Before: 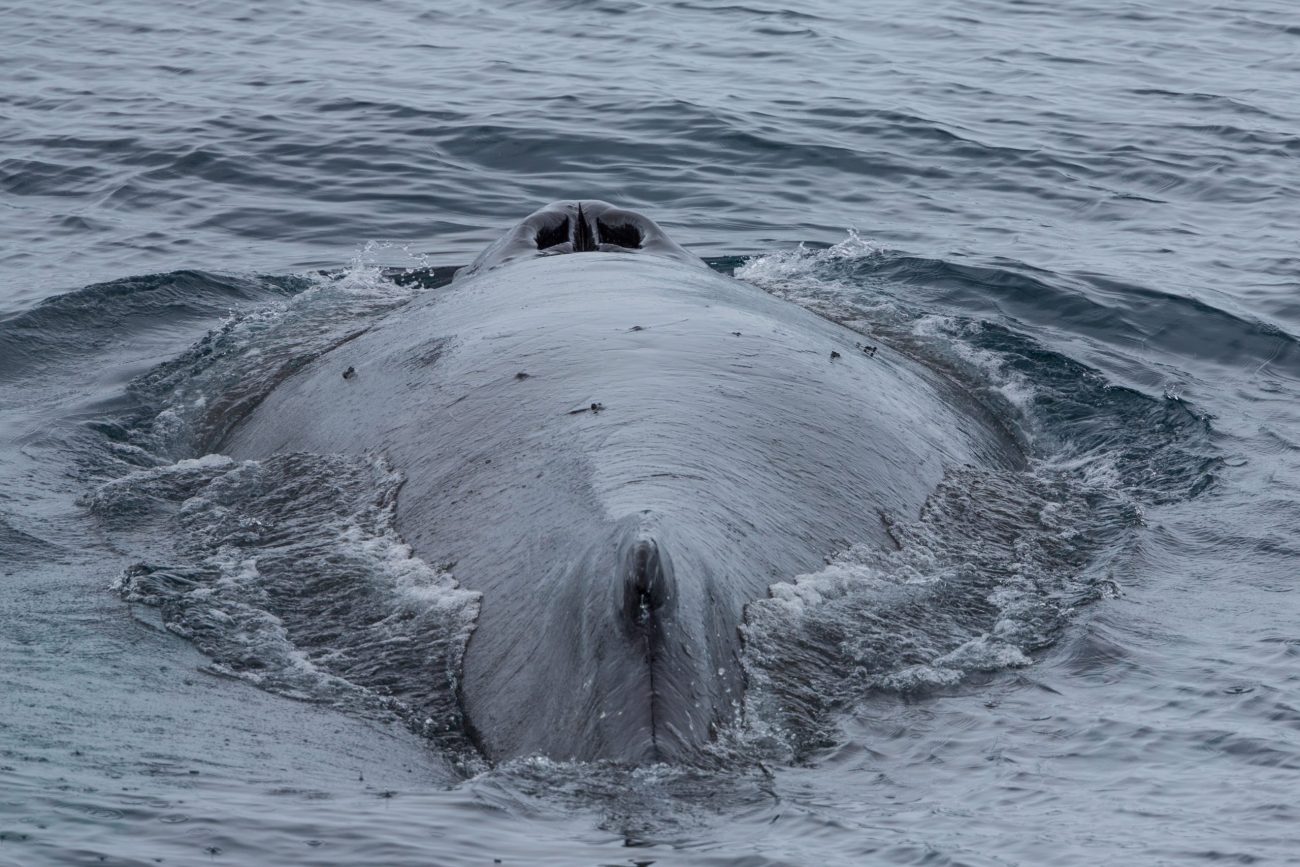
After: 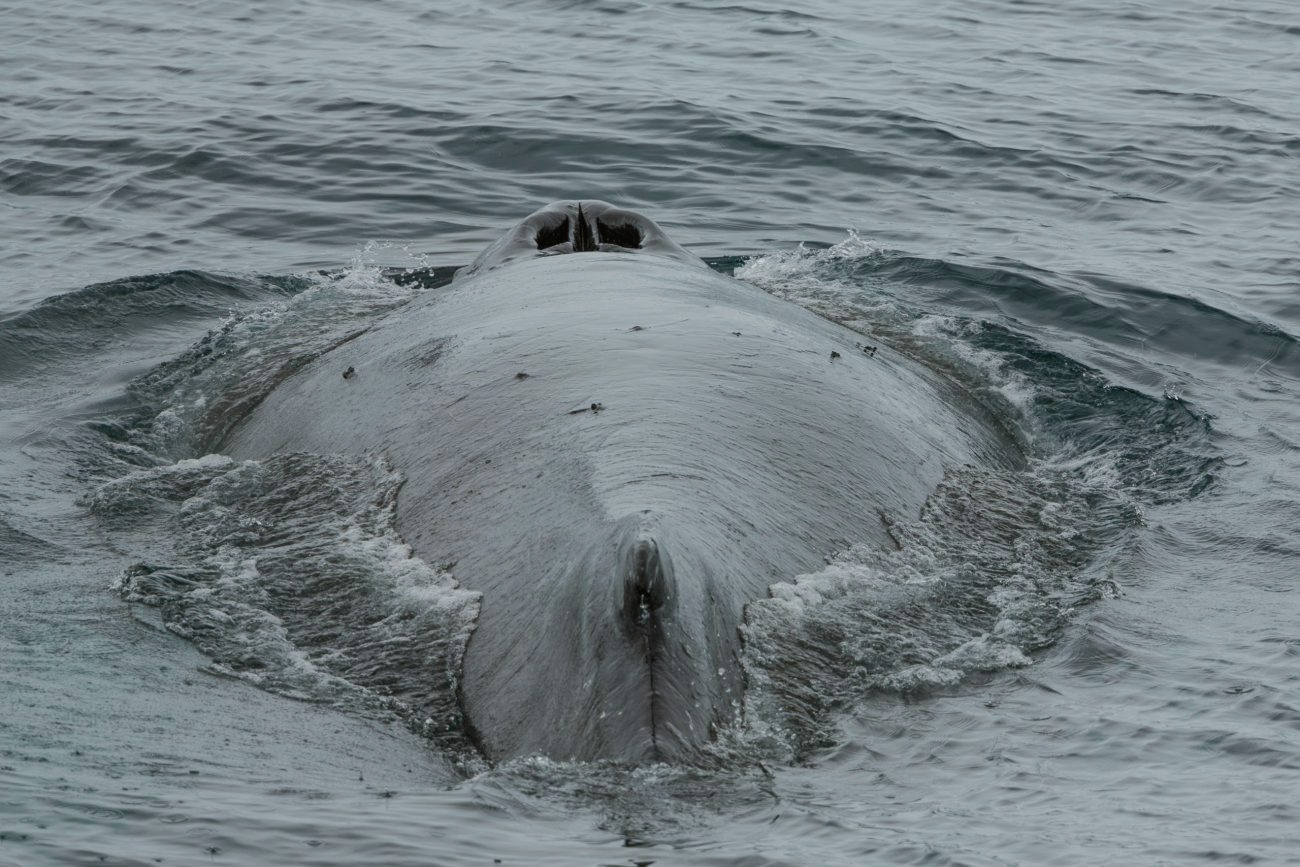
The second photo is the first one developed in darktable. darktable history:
color balance: mode lift, gamma, gain (sRGB), lift [1.04, 1, 1, 0.97], gamma [1.01, 1, 1, 0.97], gain [0.96, 1, 1, 0.97]
filmic rgb: black relative exposure -11.35 EV, white relative exposure 3.22 EV, hardness 6.76, color science v6 (2022)
